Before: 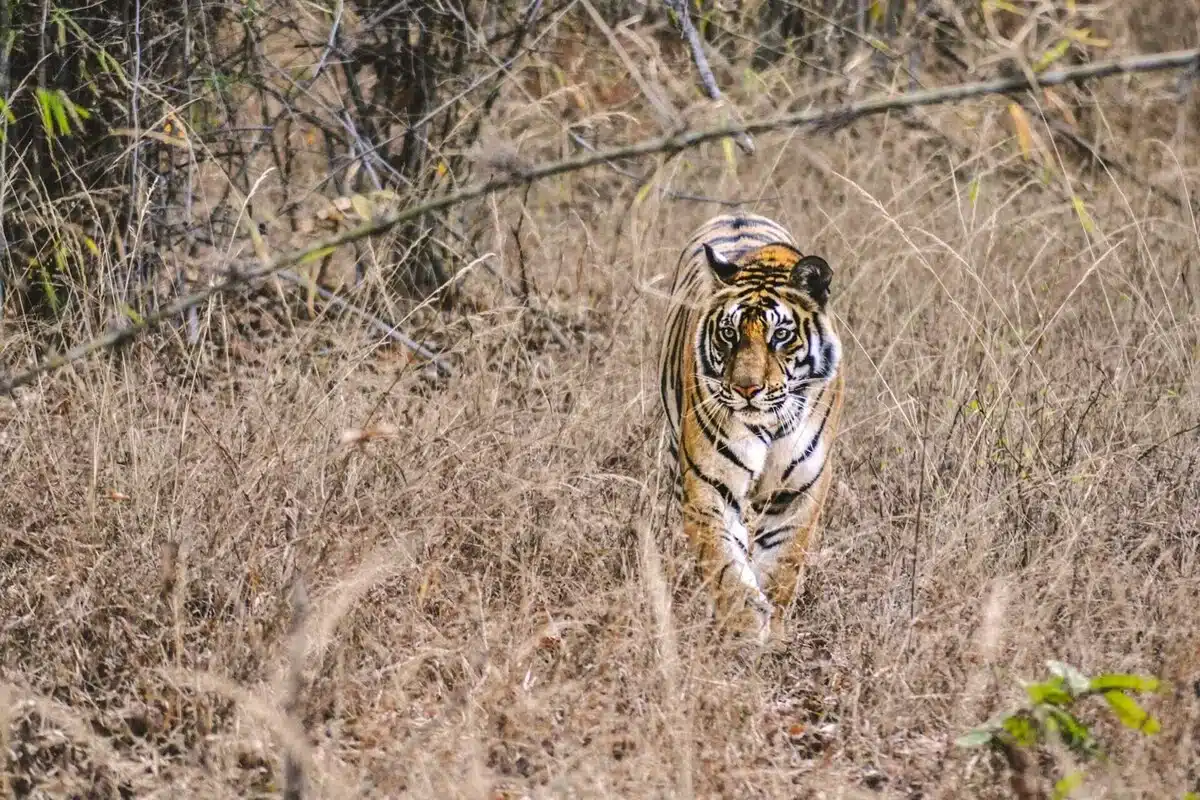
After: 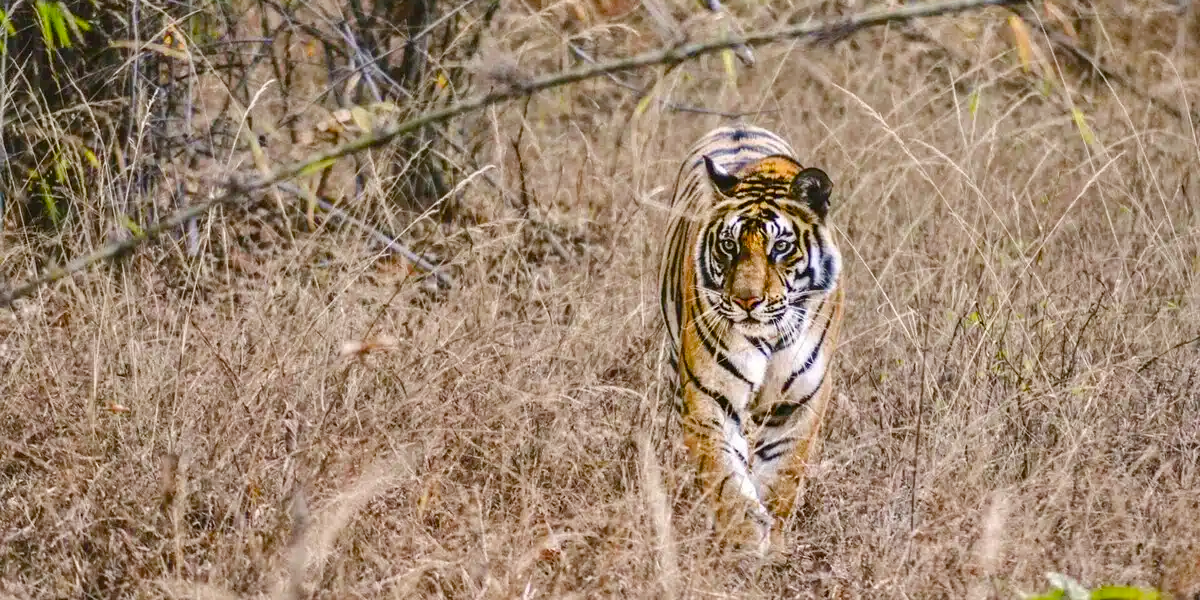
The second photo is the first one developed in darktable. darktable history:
crop: top 11.049%, bottom 13.886%
color balance rgb: perceptual saturation grading › global saturation 40.751%, perceptual saturation grading › highlights -50.441%, perceptual saturation grading › shadows 30.185%, global vibrance 14.911%
